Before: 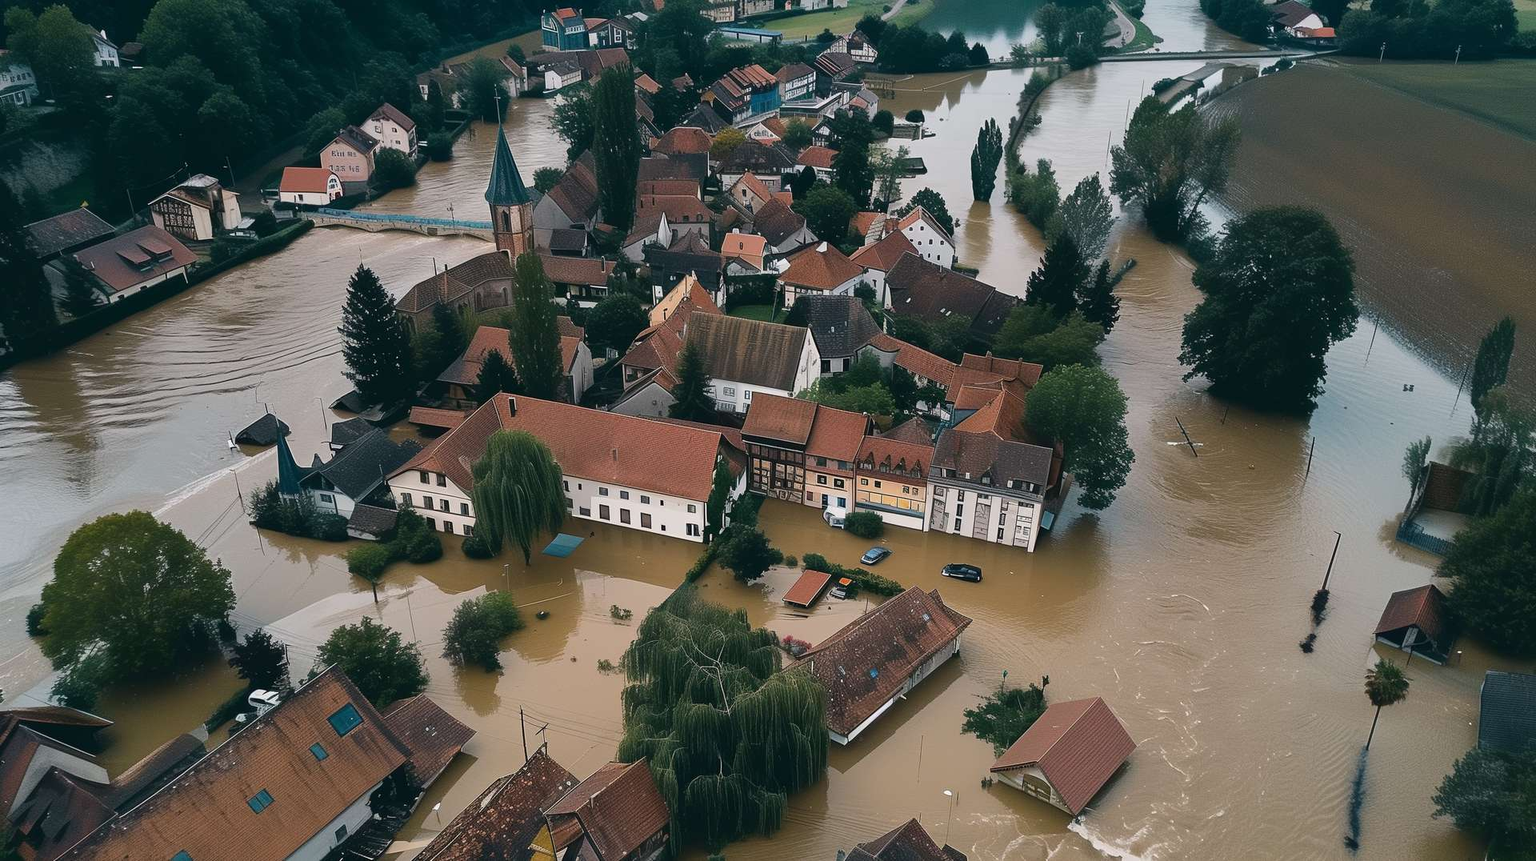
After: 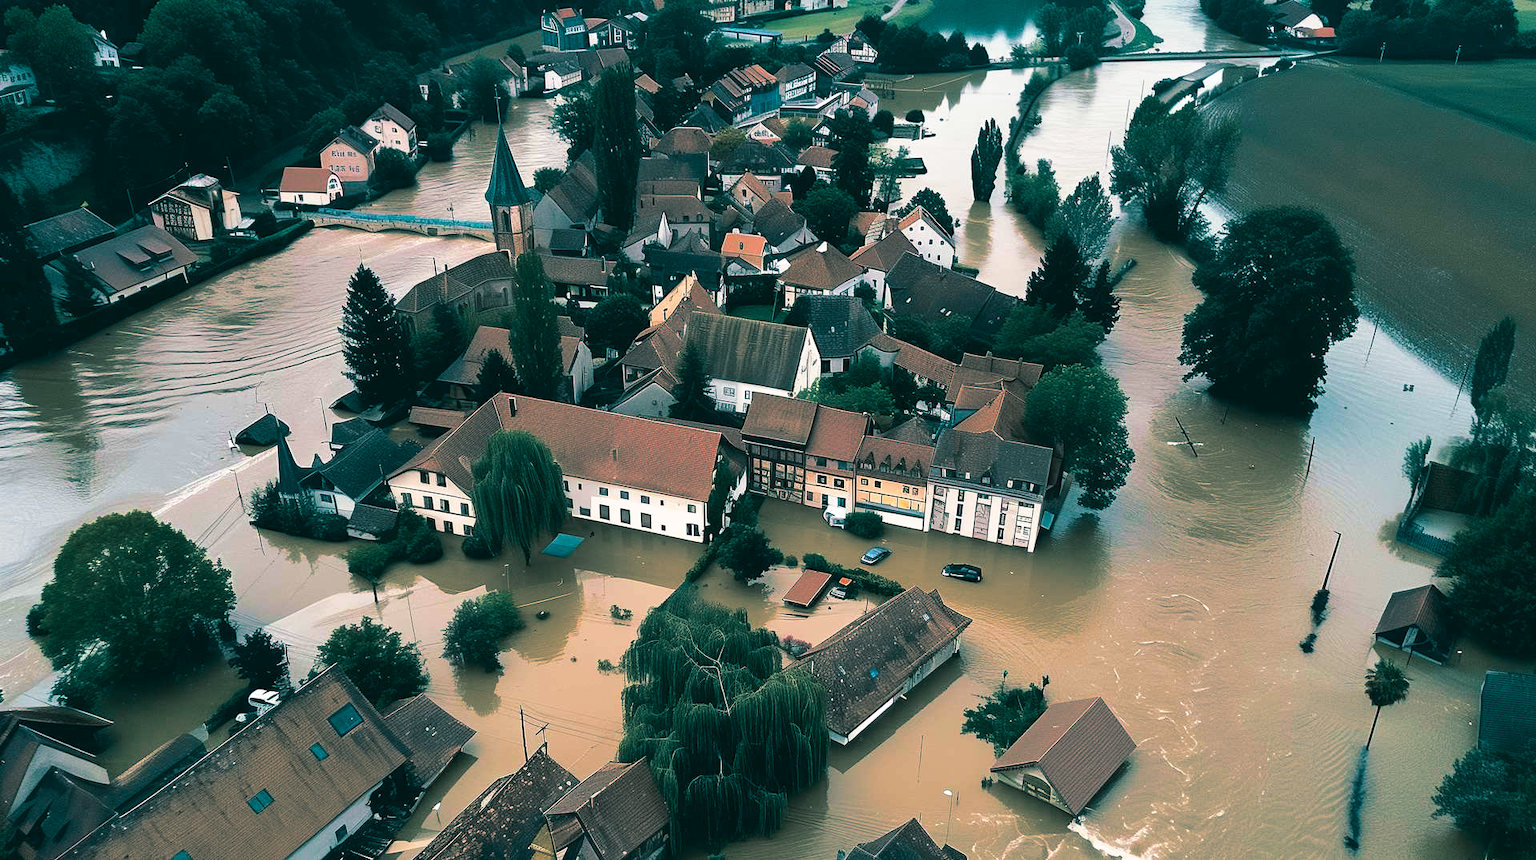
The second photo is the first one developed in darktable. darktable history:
tone curve: curves: ch0 [(0, 0) (0.389, 0.458) (0.745, 0.82) (0.849, 0.917) (0.919, 0.969) (1, 1)]; ch1 [(0, 0) (0.437, 0.404) (0.5, 0.5) (0.529, 0.55) (0.58, 0.6) (0.616, 0.649) (1, 1)]; ch2 [(0, 0) (0.442, 0.428) (0.5, 0.5) (0.525, 0.543) (0.585, 0.62) (1, 1)], color space Lab, independent channels, preserve colors none
color balance rgb: perceptual saturation grading › highlights -29.58%, perceptual saturation grading › mid-tones 29.47%, perceptual saturation grading › shadows 59.73%, perceptual brilliance grading › global brilliance -17.79%, perceptual brilliance grading › highlights 28.73%, global vibrance 15.44%
split-toning: shadows › hue 186.43°, highlights › hue 49.29°, compress 30.29%
